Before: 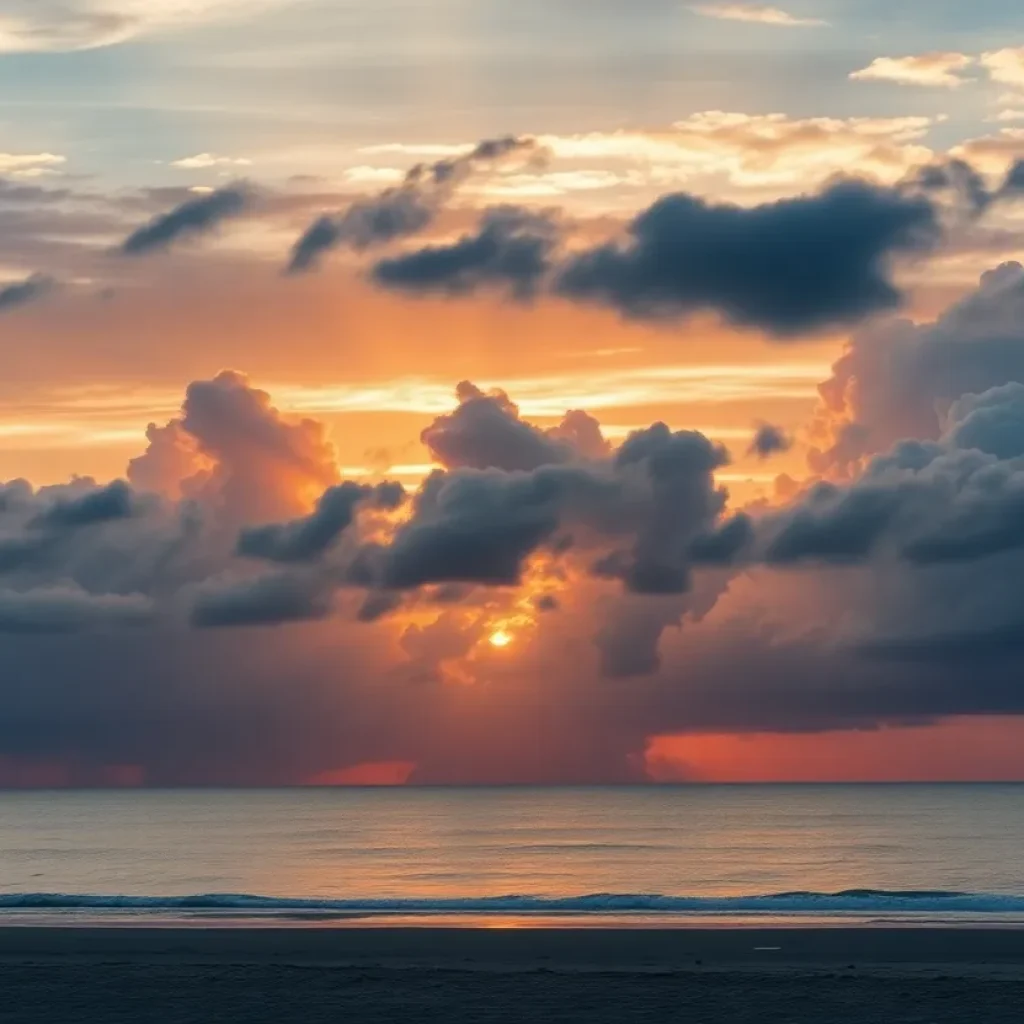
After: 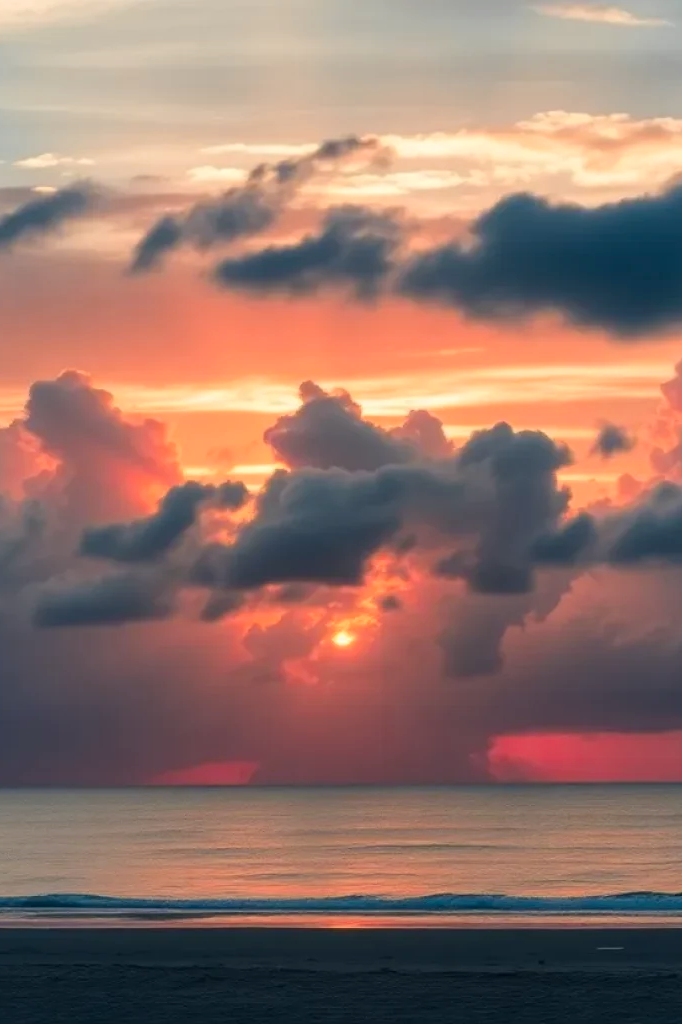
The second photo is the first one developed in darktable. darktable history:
crop: left 15.419%, right 17.914%
color zones: curves: ch1 [(0.263, 0.53) (0.376, 0.287) (0.487, 0.512) (0.748, 0.547) (1, 0.513)]; ch2 [(0.262, 0.45) (0.751, 0.477)], mix 31.98%
